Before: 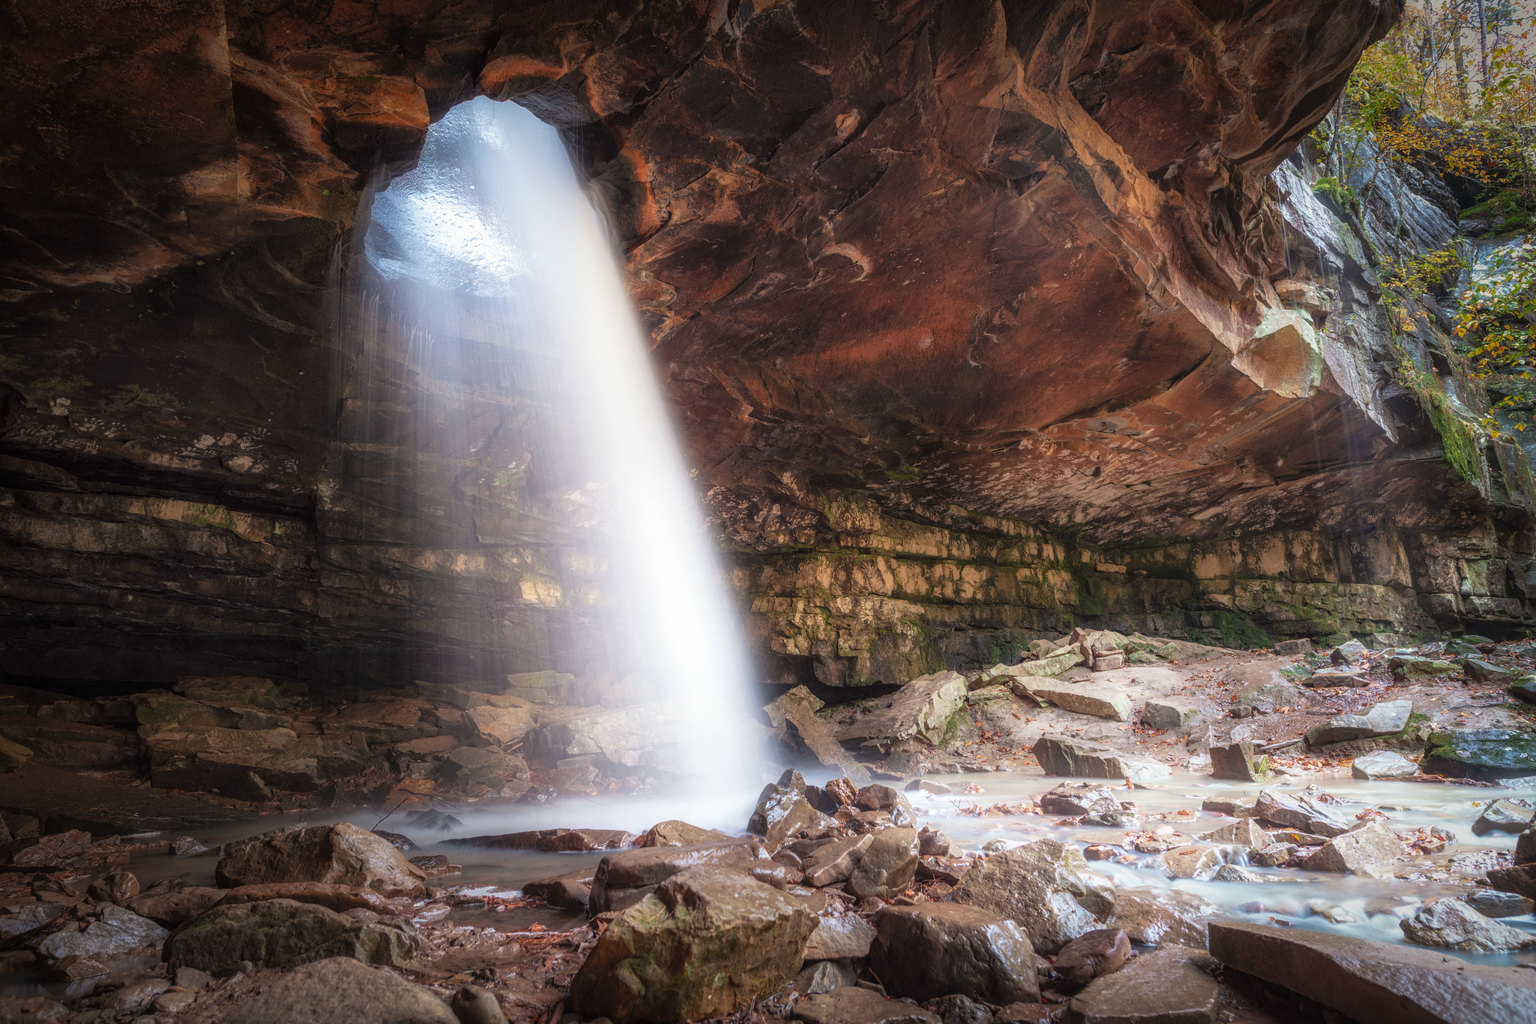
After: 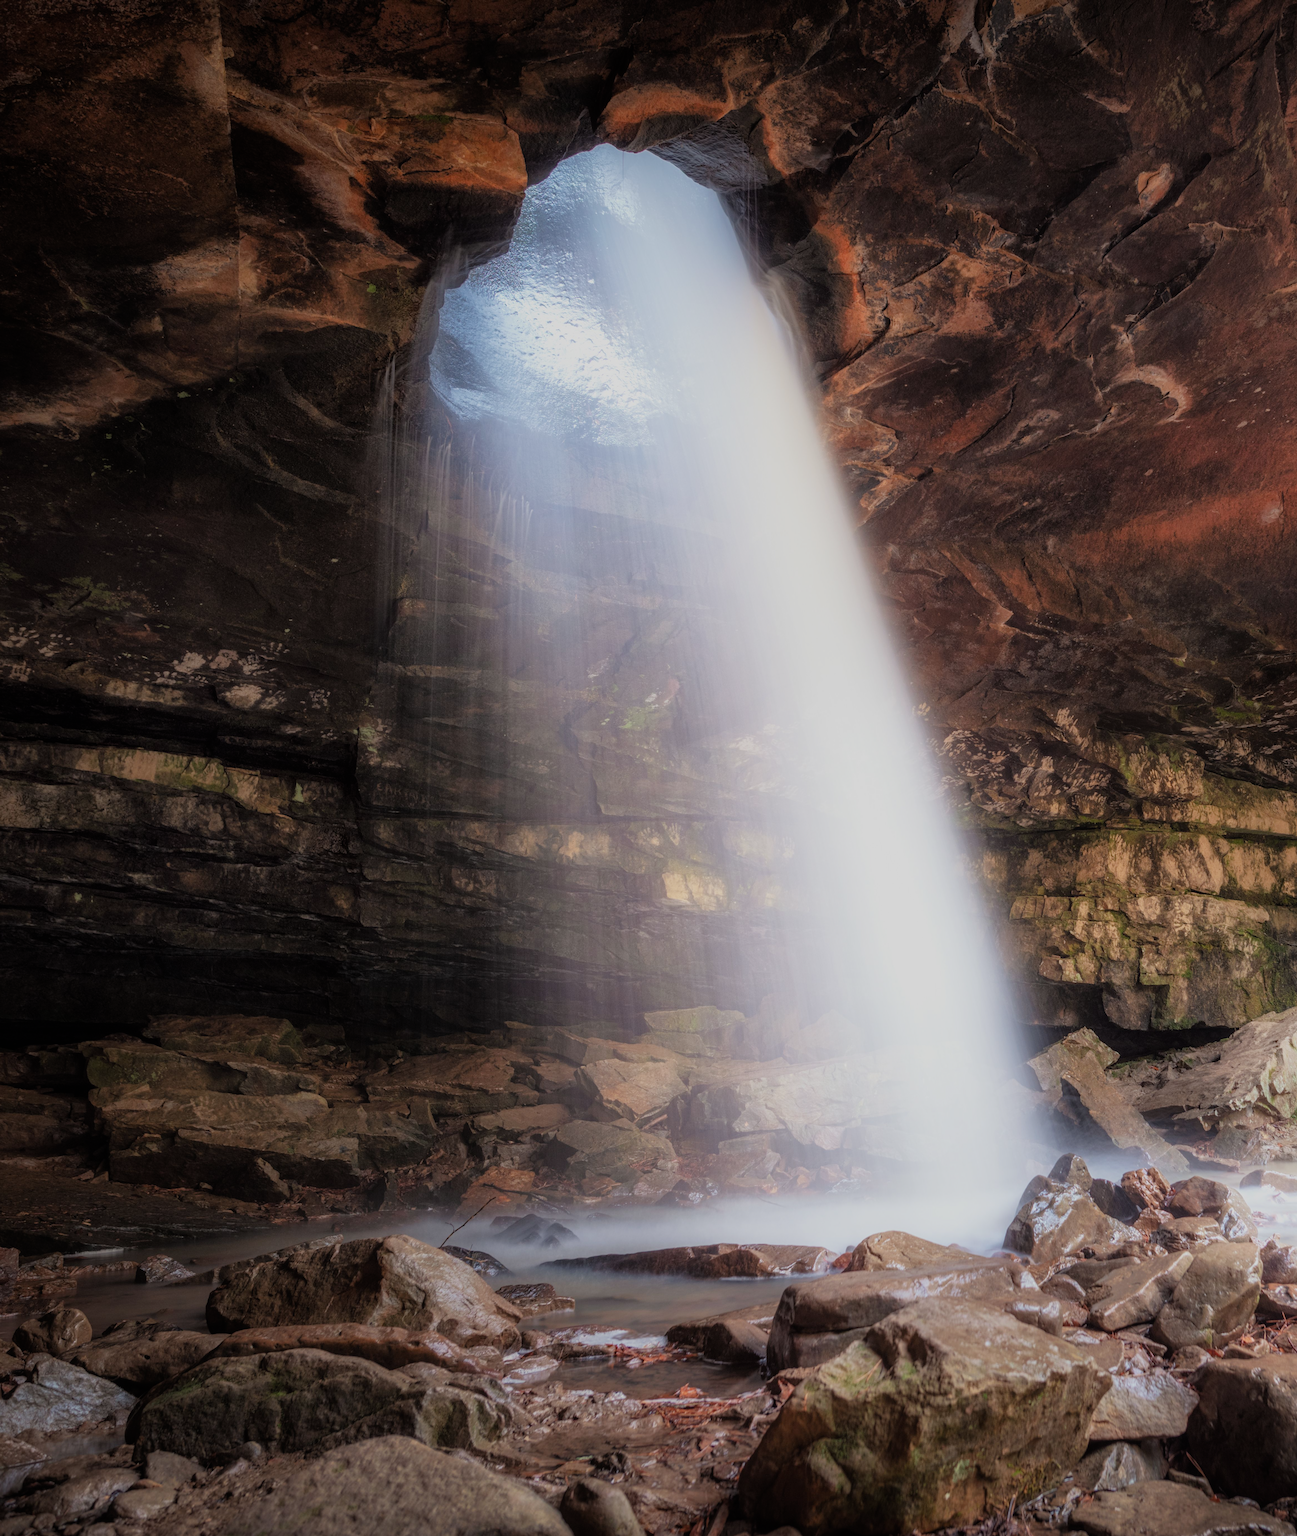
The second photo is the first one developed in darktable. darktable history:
filmic rgb: hardness 4.17, contrast 0.921
crop: left 5.114%, right 38.589%
